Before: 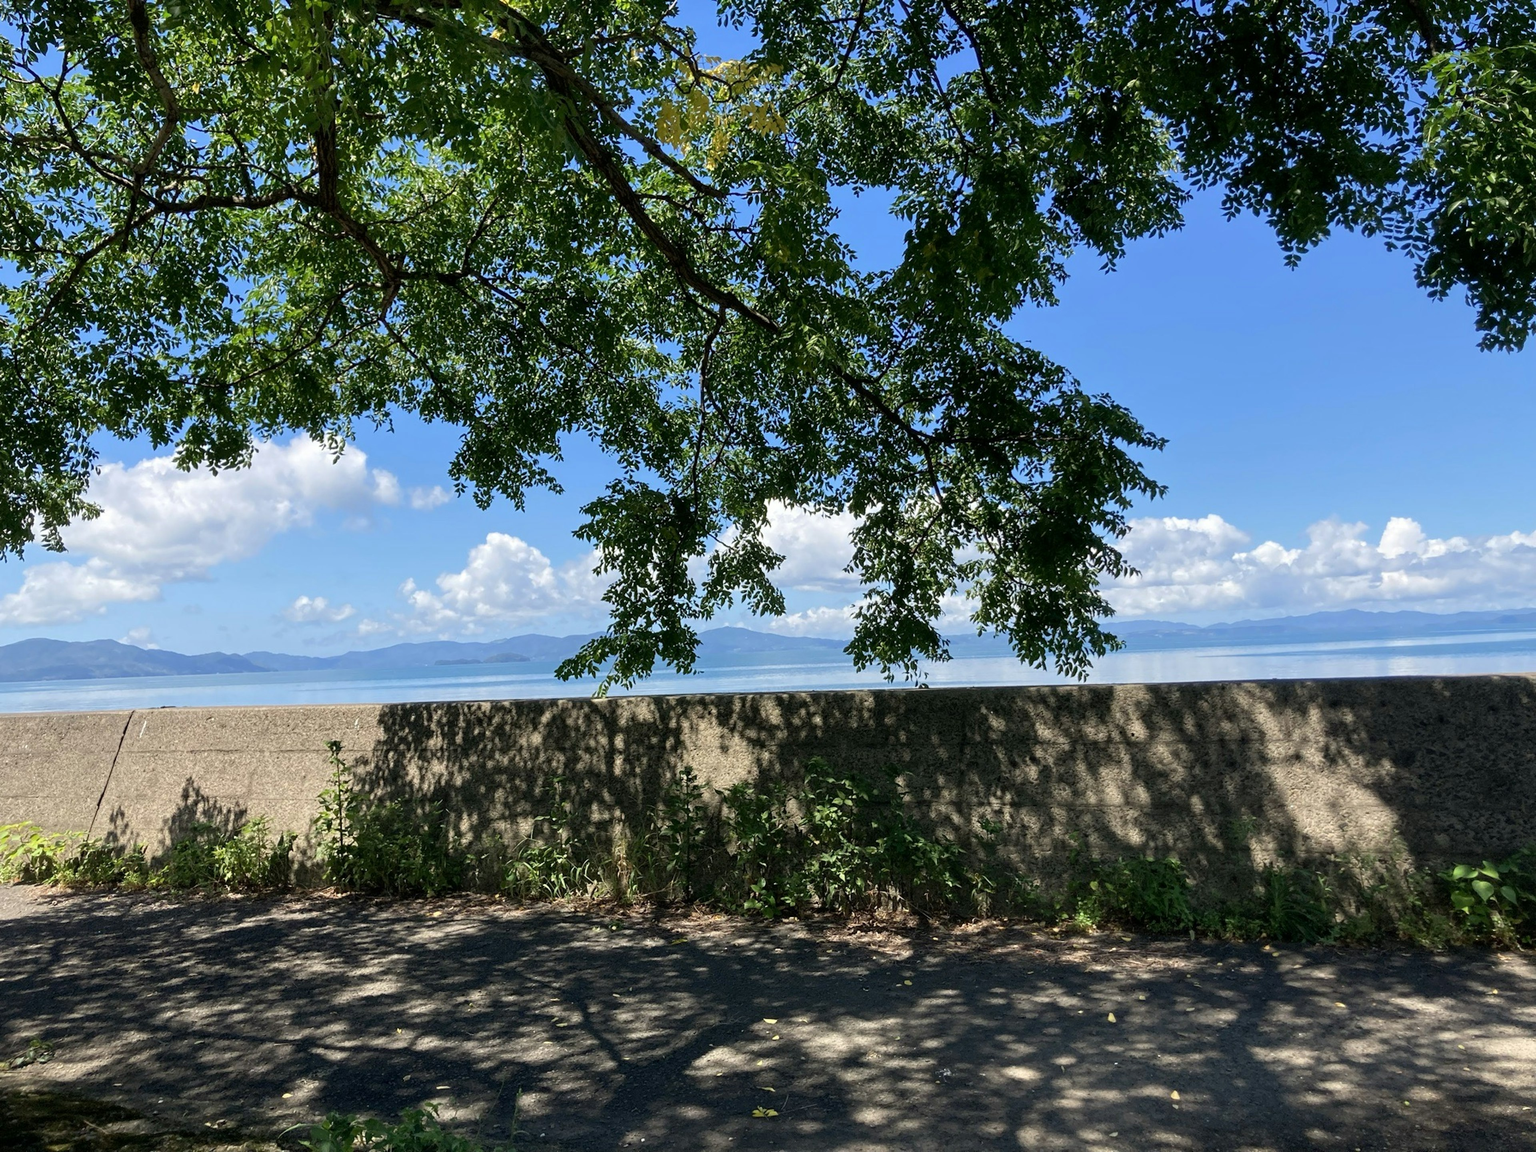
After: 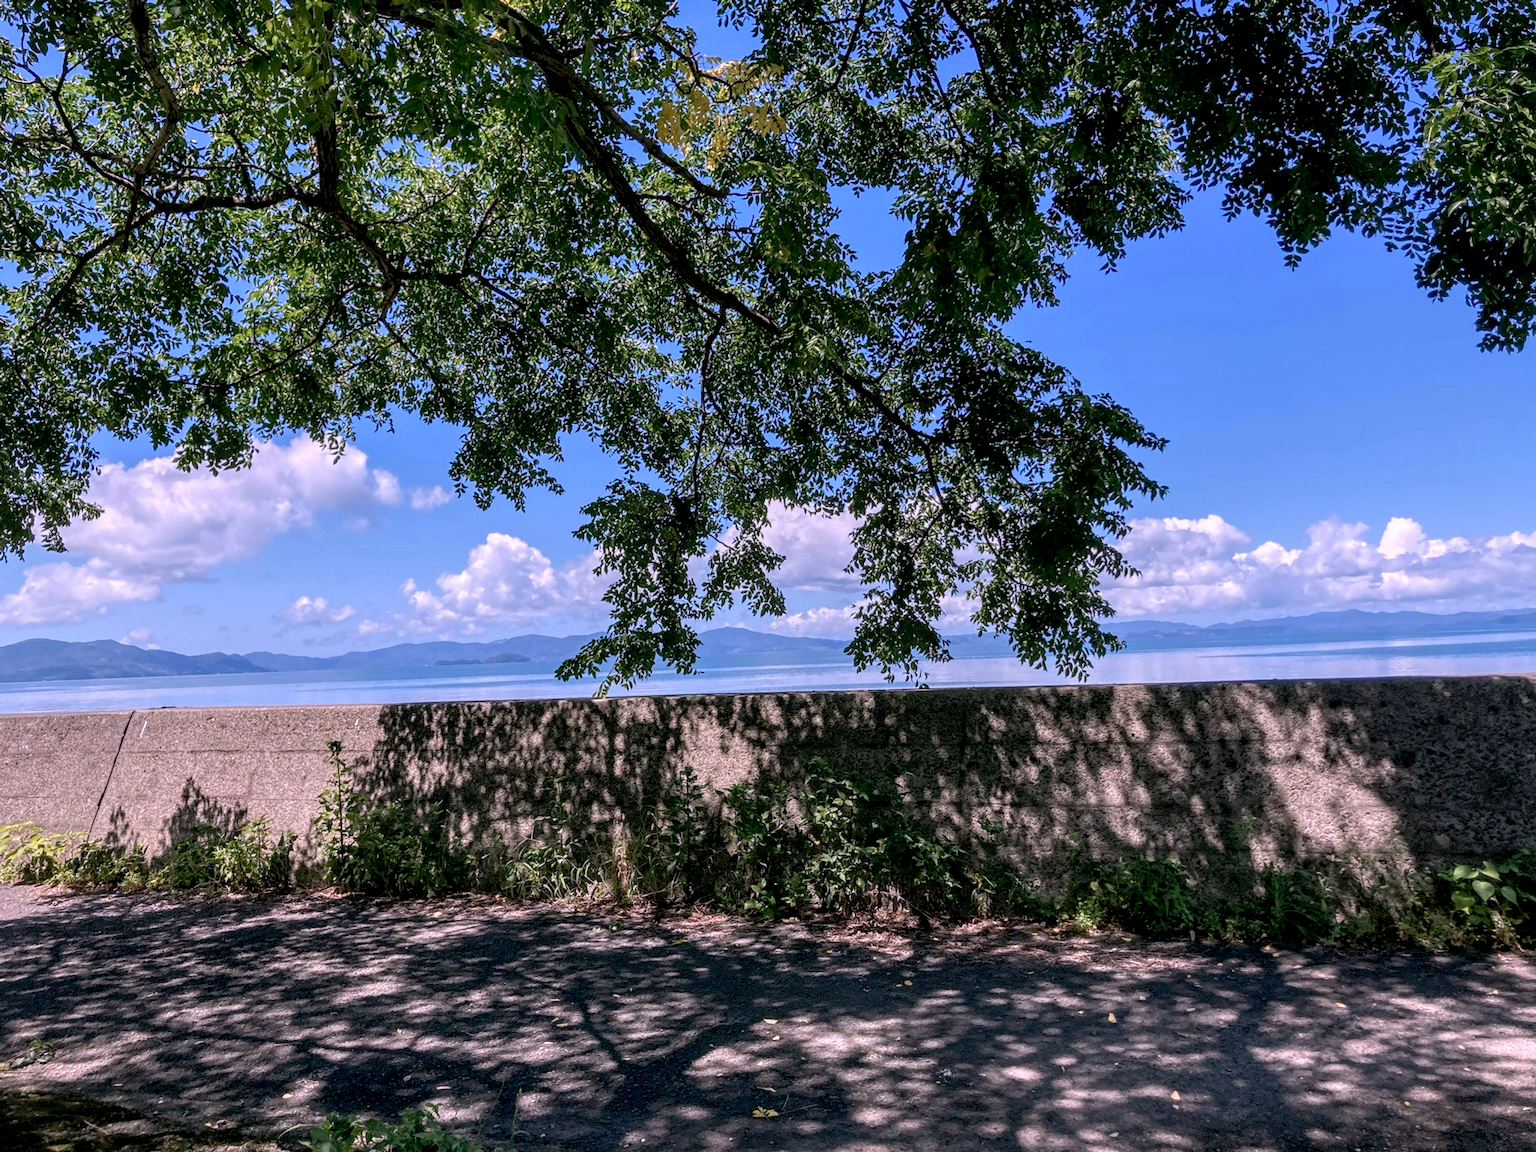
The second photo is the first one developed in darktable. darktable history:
local contrast: highlights 0%, shadows 0%, detail 133%
exposure: black level correction 0.007, exposure 0.093 EV, compensate highlight preservation false
color correction: highlights a* 15.46, highlights b* -20.56
